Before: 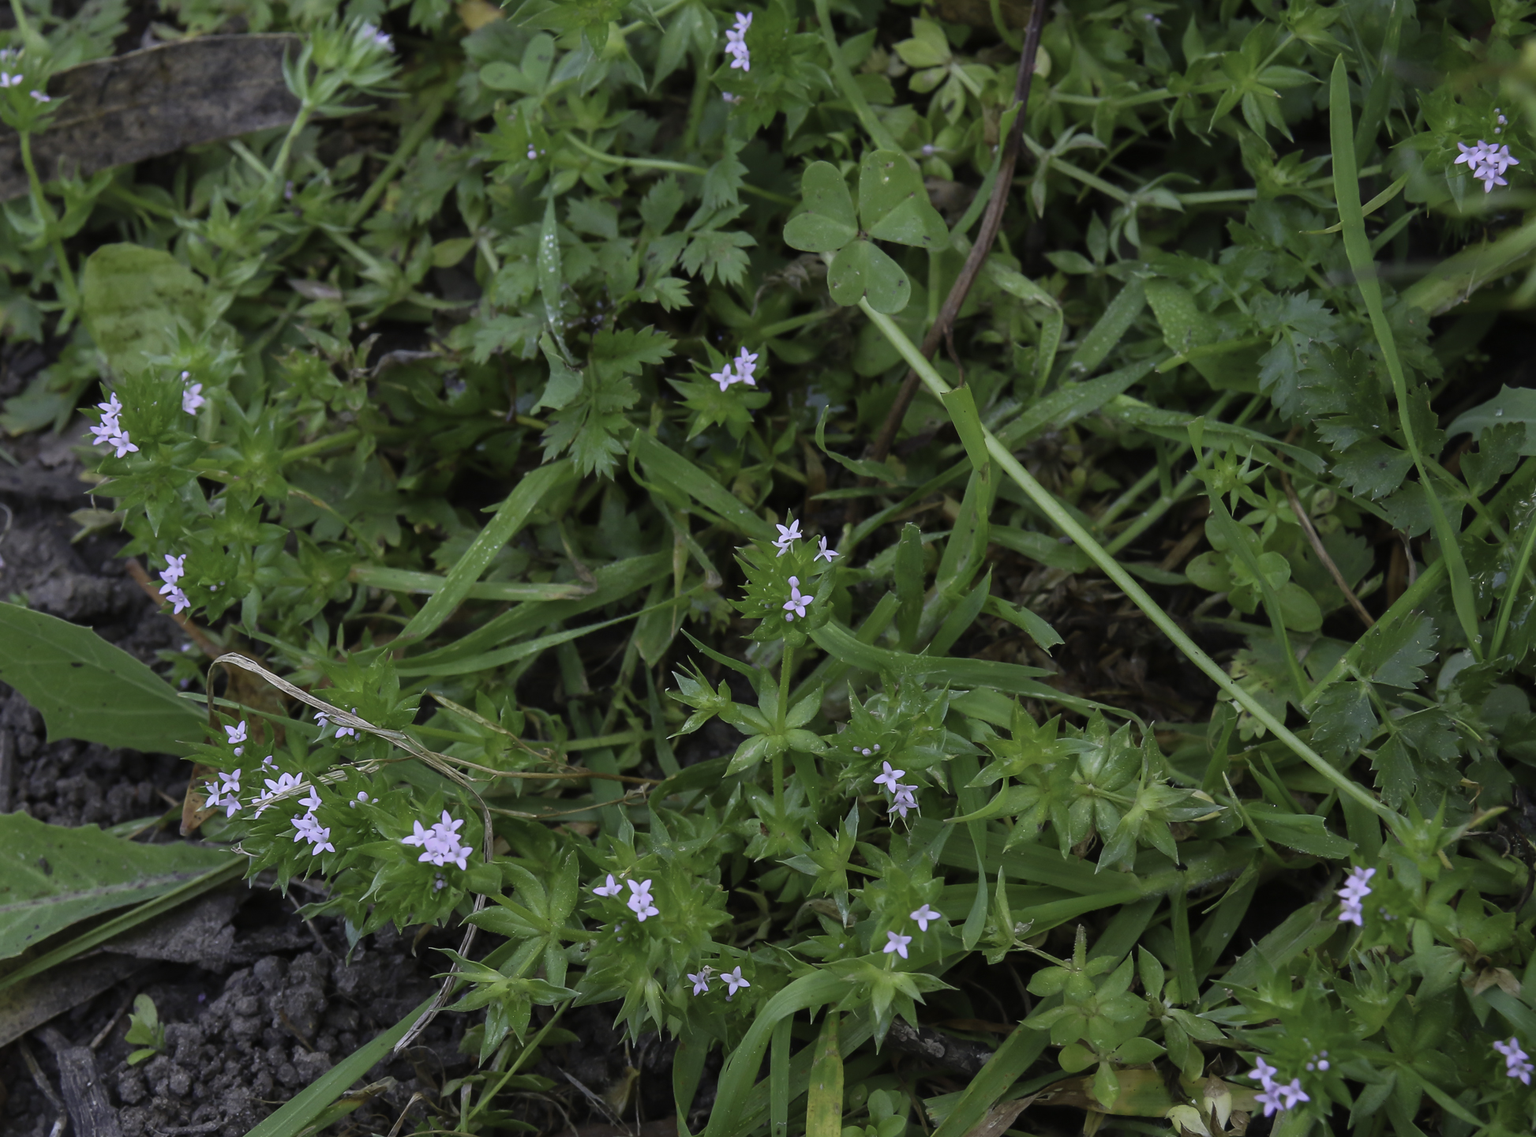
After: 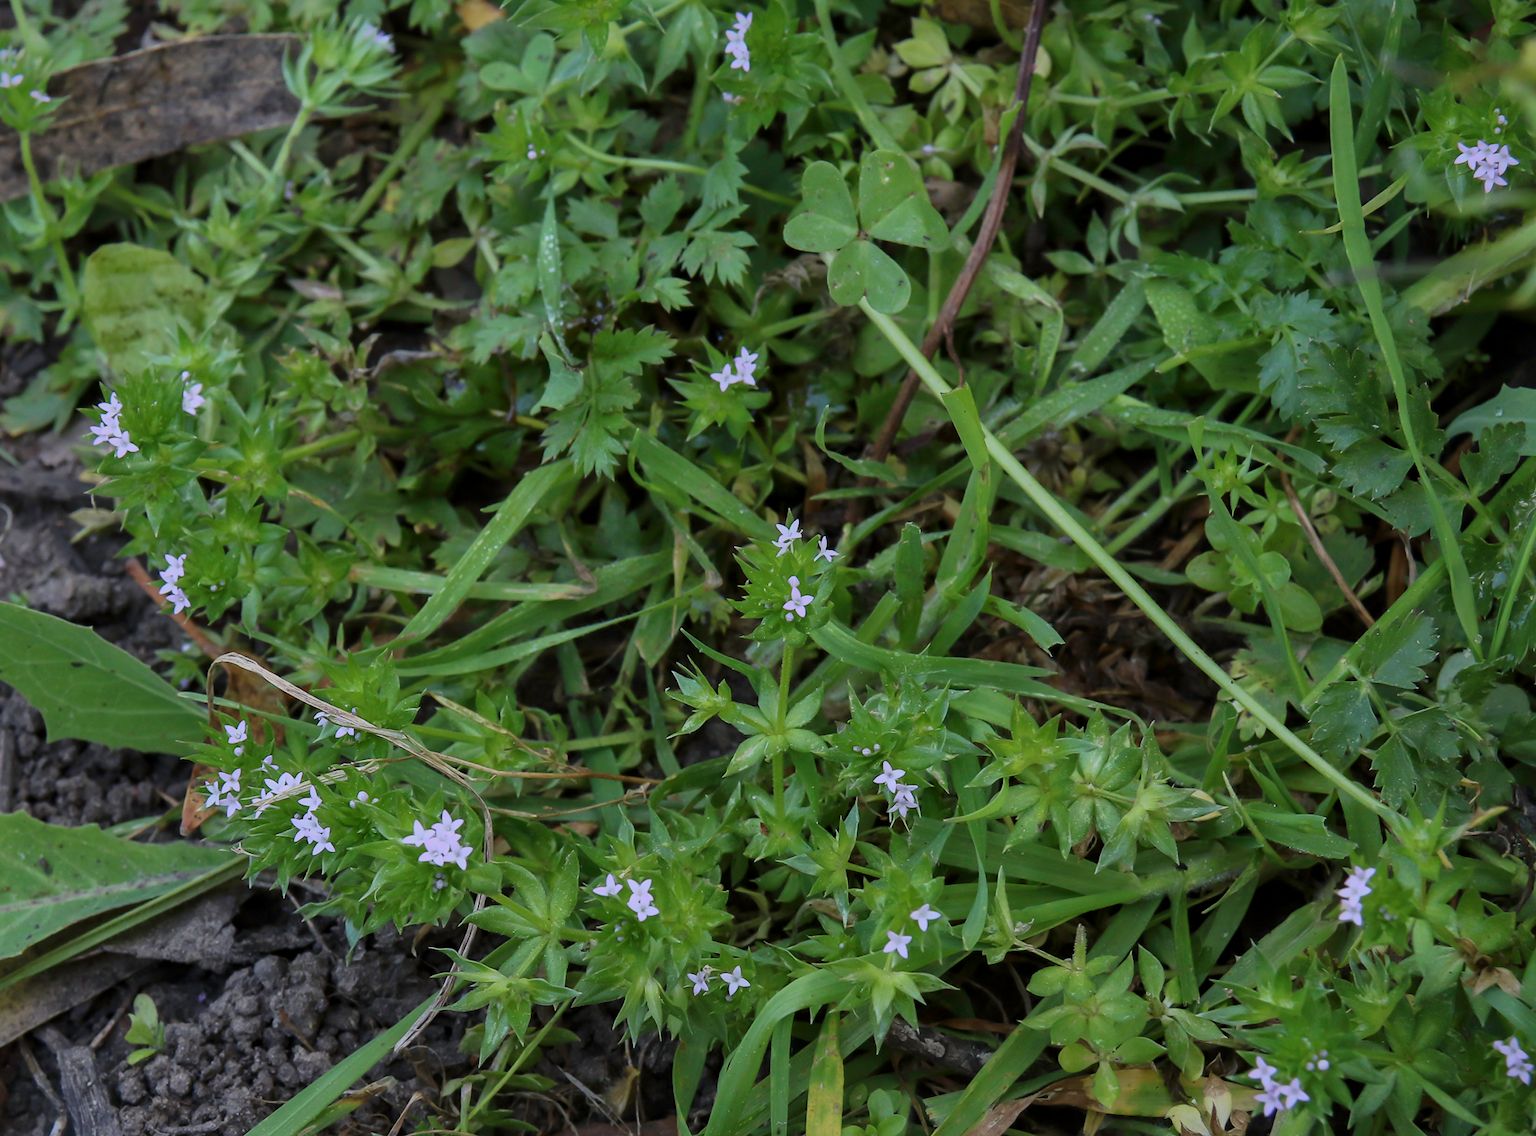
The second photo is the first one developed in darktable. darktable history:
shadows and highlights: shadows -19.91, highlights -73.15
local contrast: mode bilateral grid, contrast 20, coarseness 50, detail 120%, midtone range 0.2
